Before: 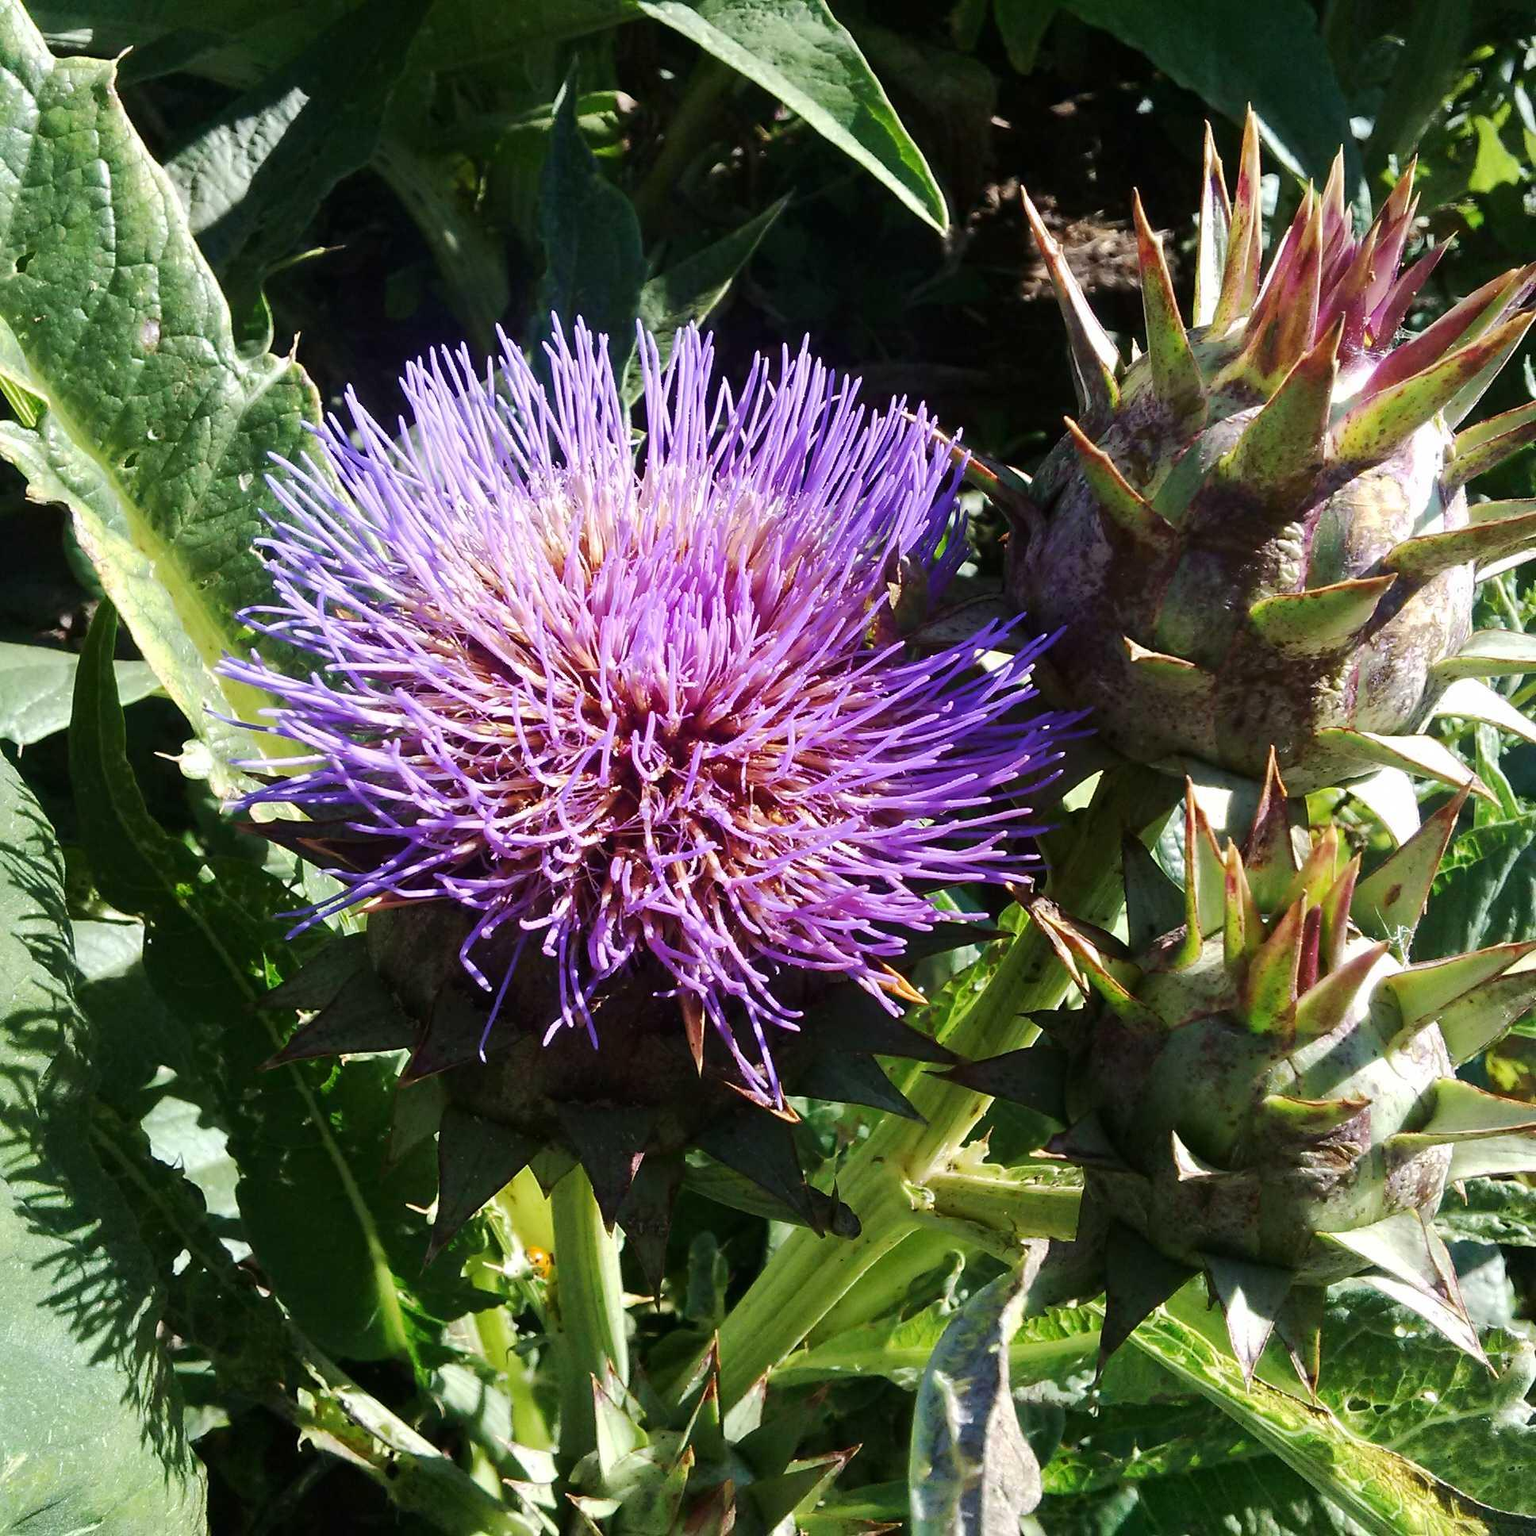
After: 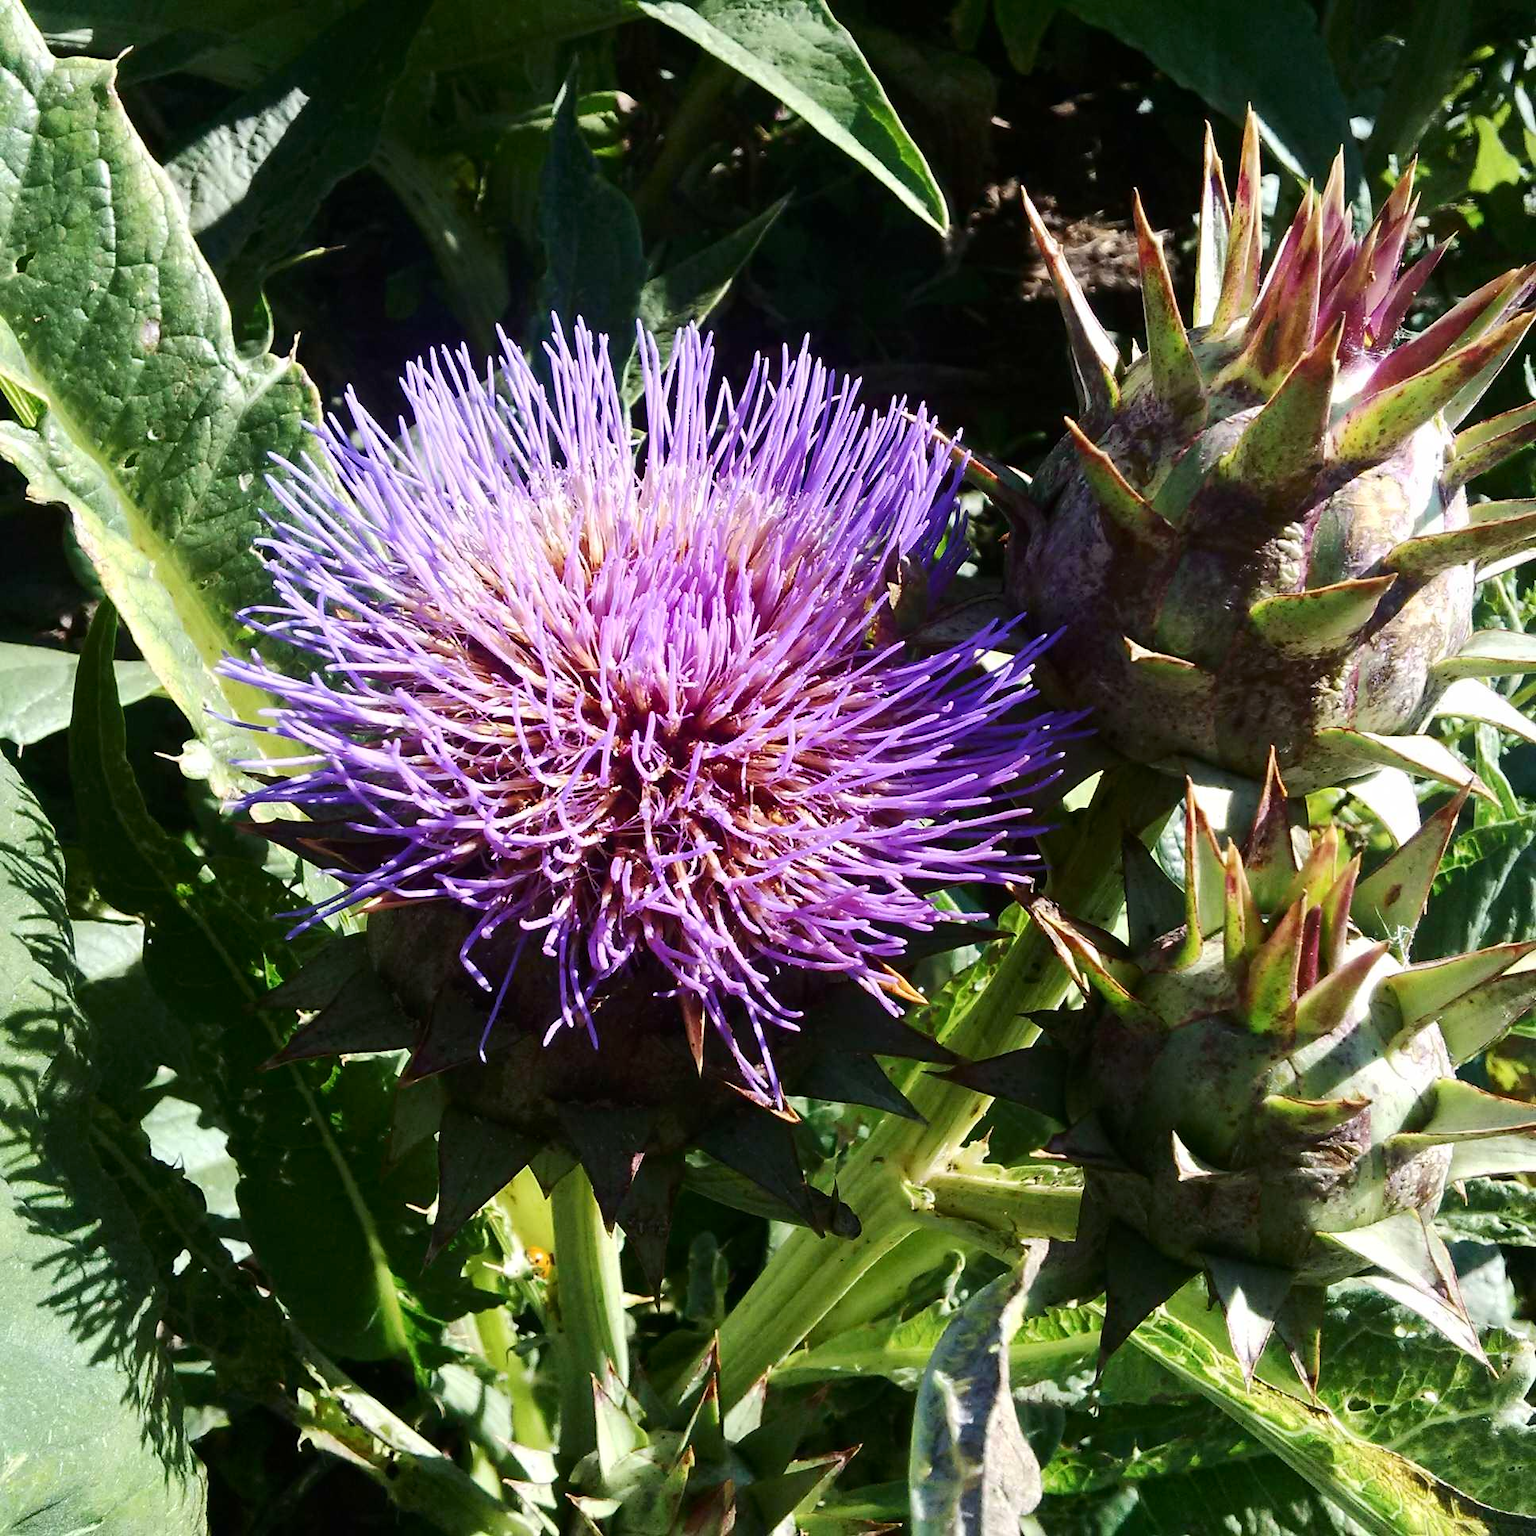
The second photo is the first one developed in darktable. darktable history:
tone equalizer: on, module defaults
white balance: red 1, blue 1
contrast brightness saturation: contrast 0.14
